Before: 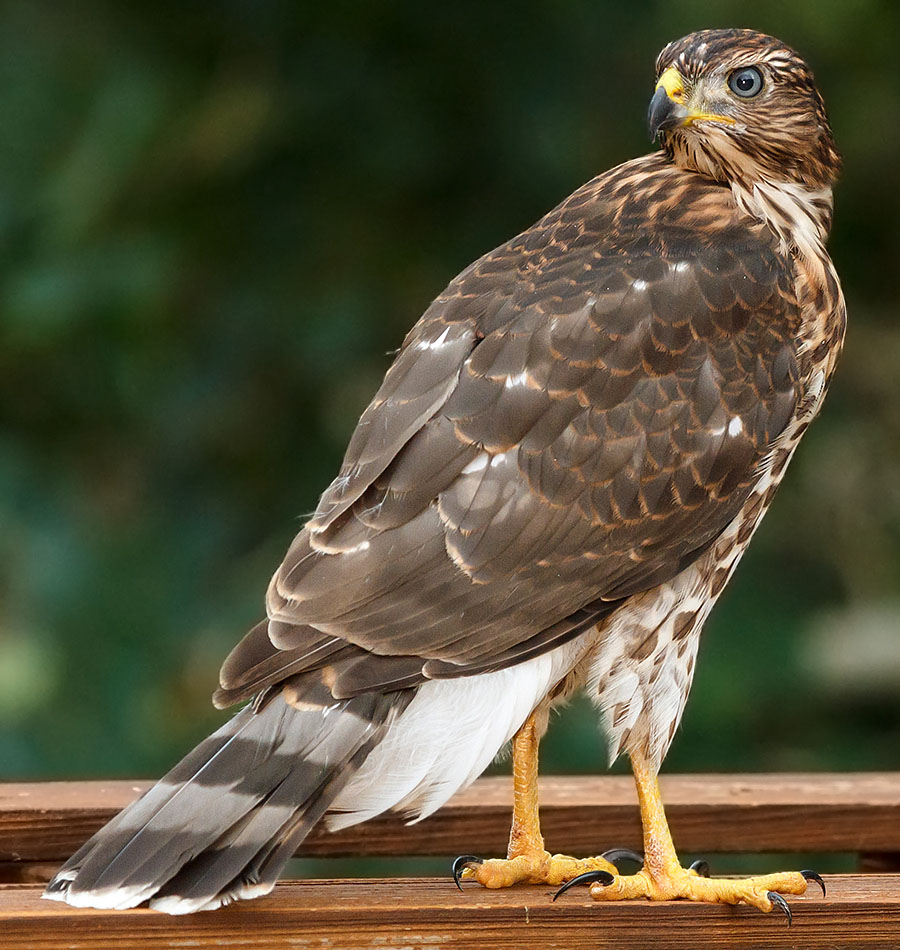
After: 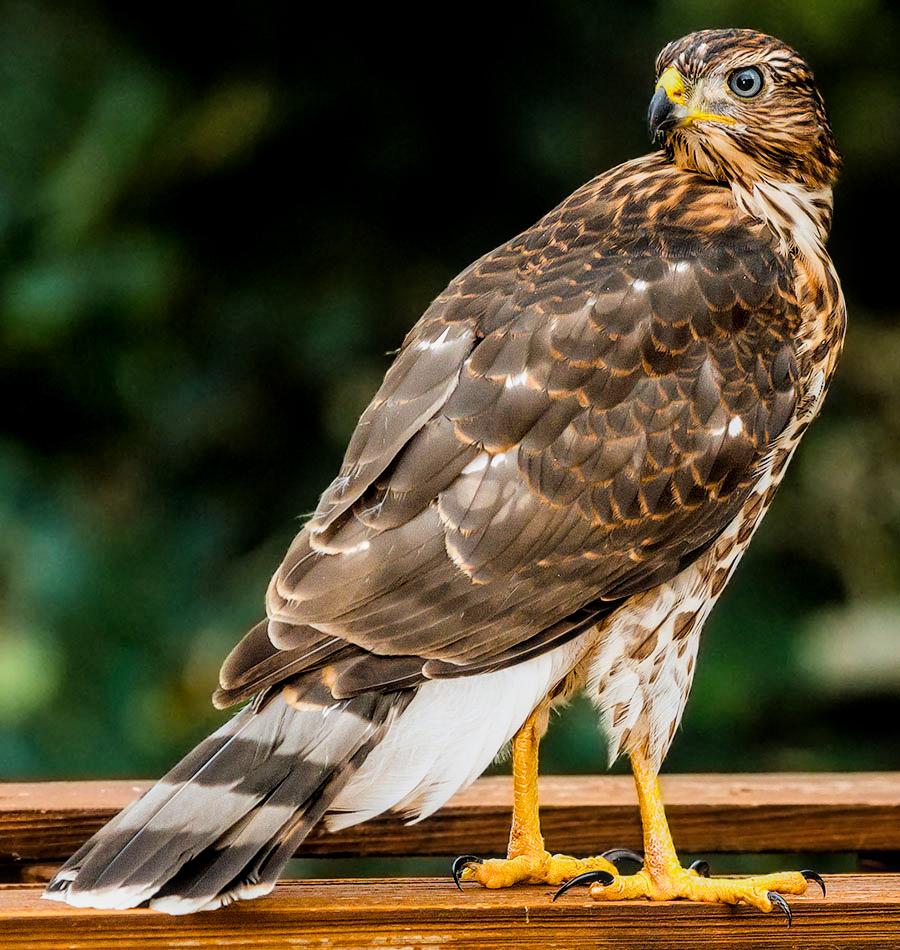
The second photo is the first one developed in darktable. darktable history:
filmic rgb: black relative exposure -5 EV, hardness 2.88, contrast 1.3, highlights saturation mix -30%
exposure: black level correction 0, exposure 0.3 EV, compensate highlight preservation false
color balance rgb: perceptual saturation grading › global saturation 30%, global vibrance 20%
local contrast: on, module defaults
